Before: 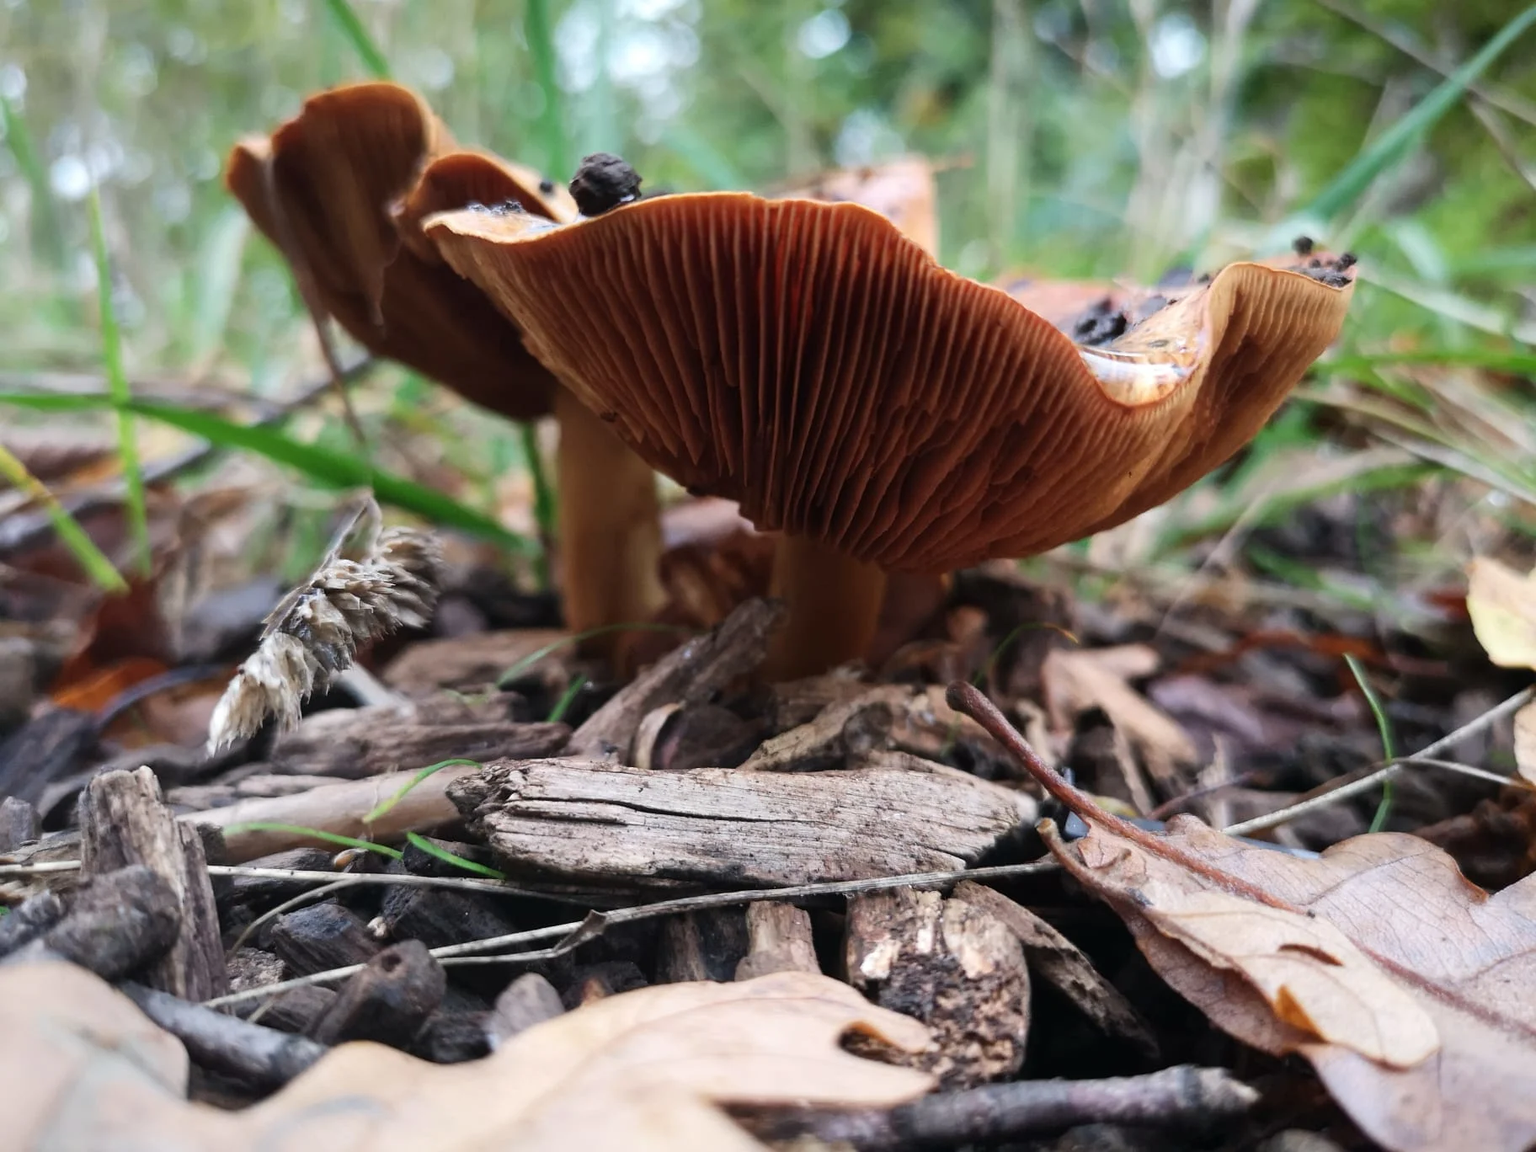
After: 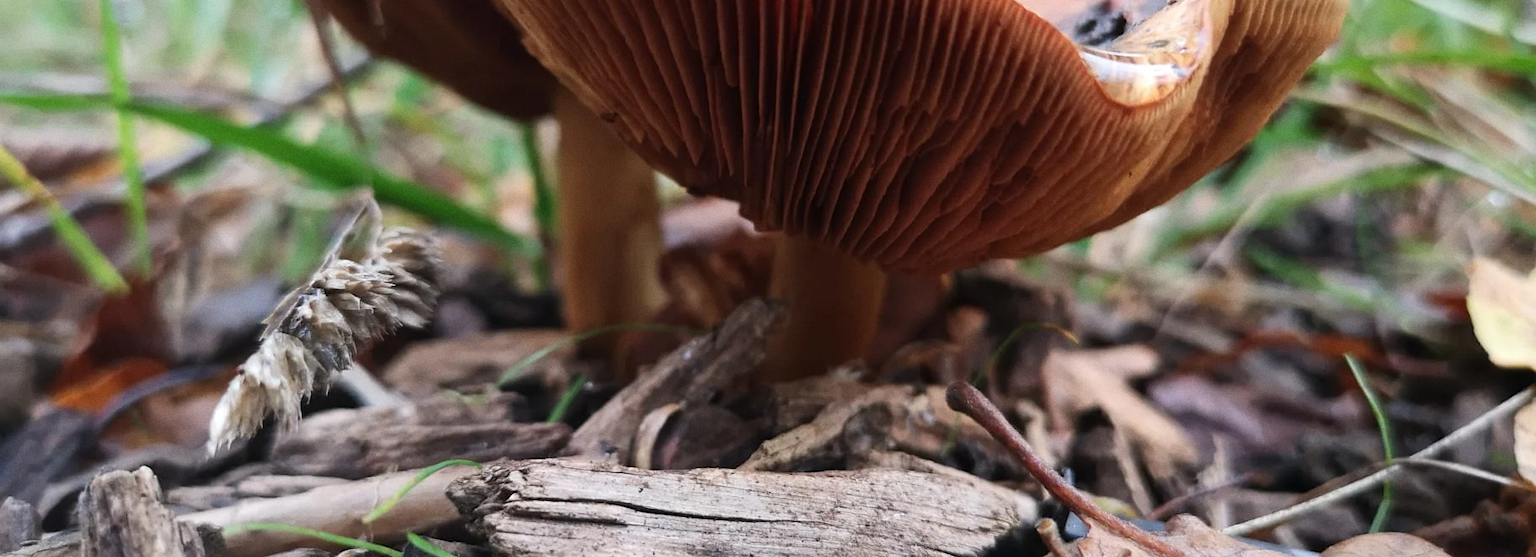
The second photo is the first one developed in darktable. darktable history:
crop and rotate: top 26.056%, bottom 25.543%
grain: coarseness 0.09 ISO, strength 16.61%
